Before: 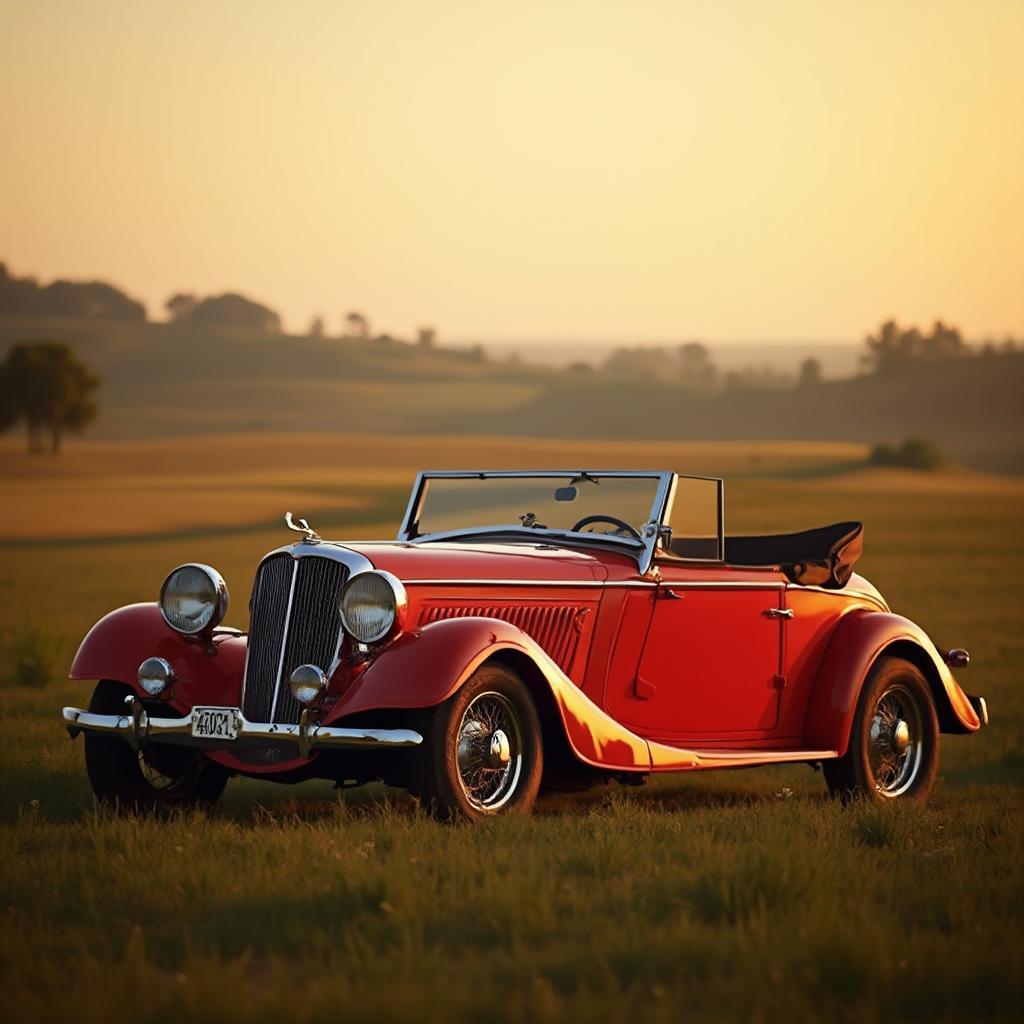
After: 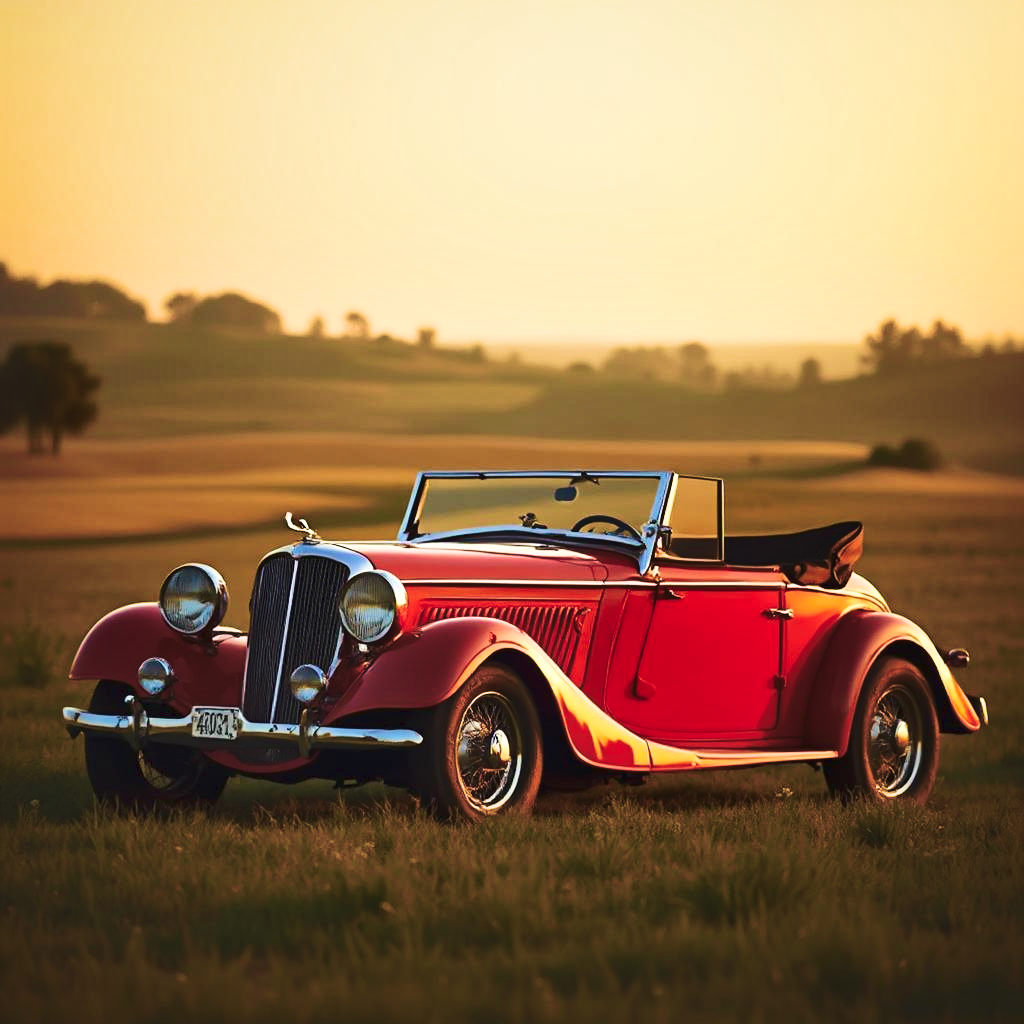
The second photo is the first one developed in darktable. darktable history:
velvia: strength 75%
tone curve: curves: ch0 [(0, 0) (0.003, 0.077) (0.011, 0.089) (0.025, 0.105) (0.044, 0.122) (0.069, 0.134) (0.1, 0.151) (0.136, 0.171) (0.177, 0.198) (0.224, 0.23) (0.277, 0.273) (0.335, 0.343) (0.399, 0.422) (0.468, 0.508) (0.543, 0.601) (0.623, 0.695) (0.709, 0.782) (0.801, 0.866) (0.898, 0.934) (1, 1)], preserve colors none
local contrast: mode bilateral grid, contrast 20, coarseness 50, detail 161%, midtone range 0.2
